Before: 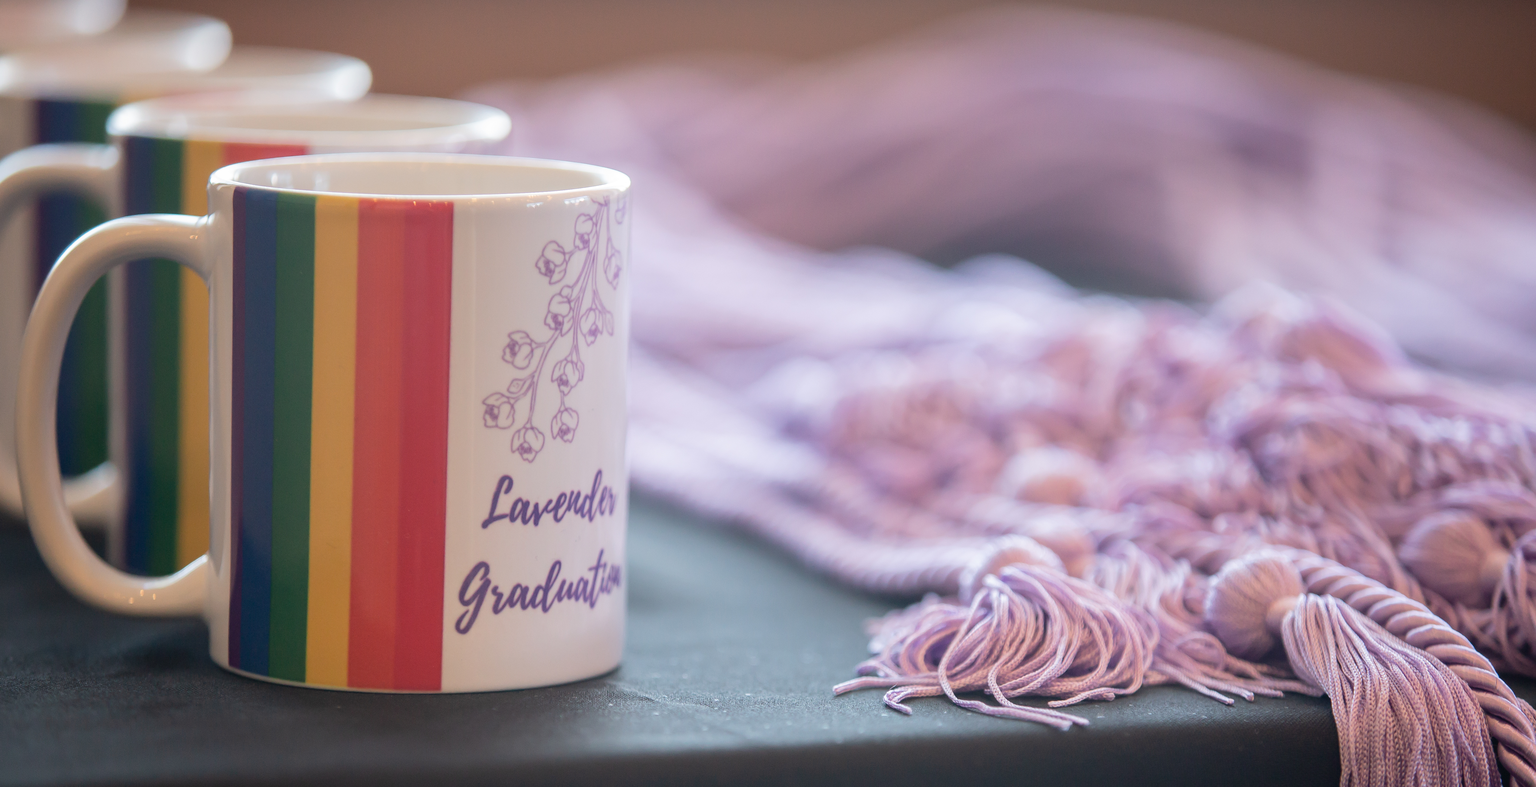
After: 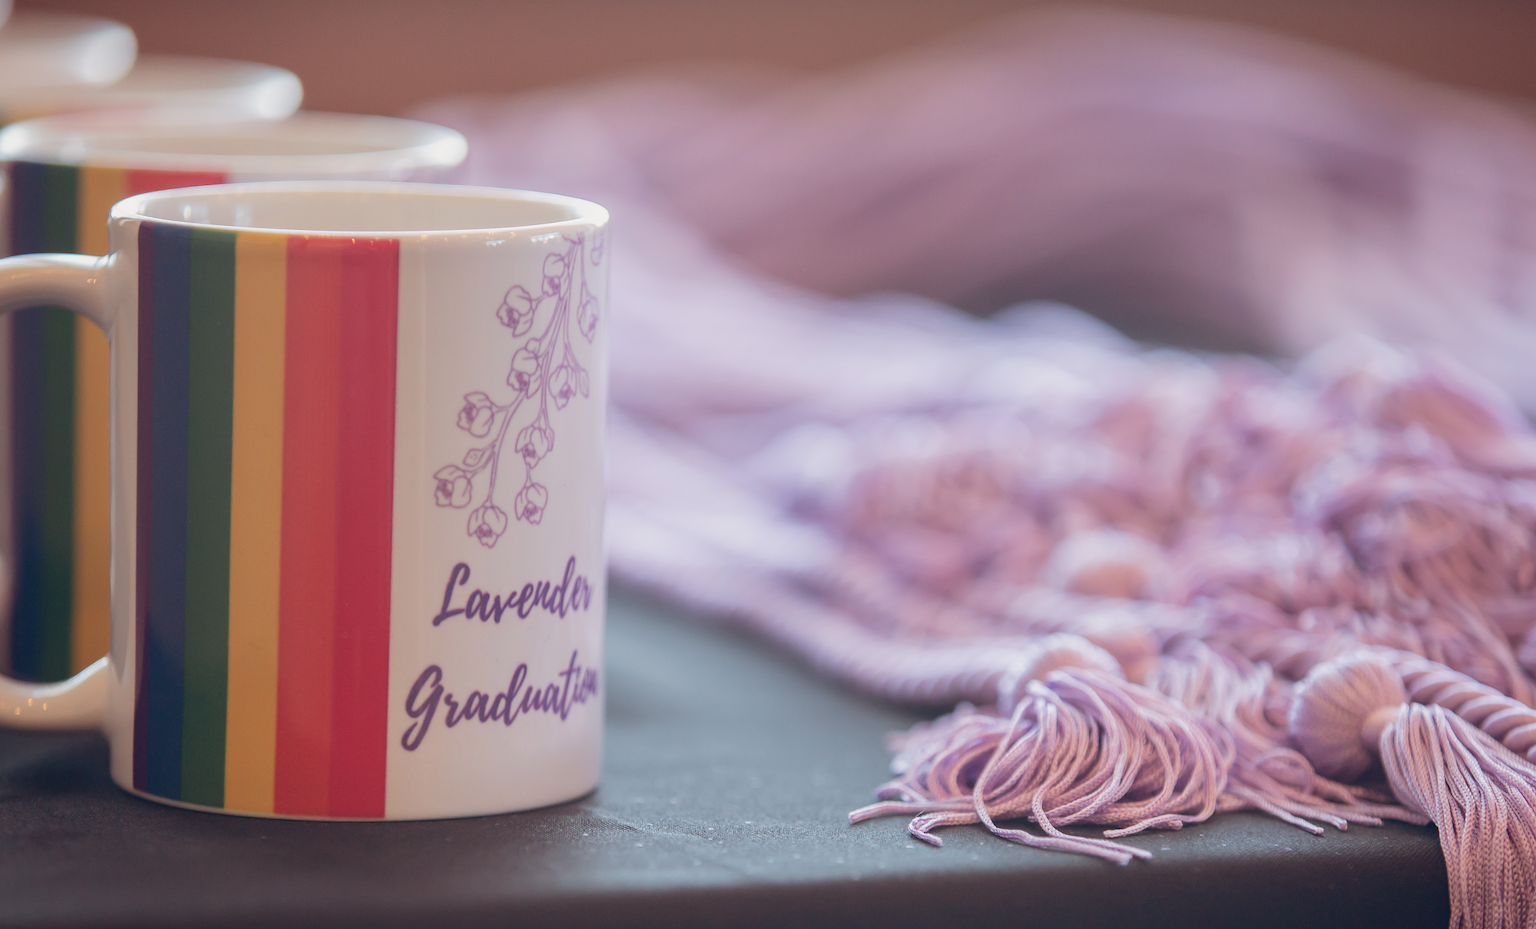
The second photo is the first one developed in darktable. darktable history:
color balance rgb: shadows lift › chroma 9.92%, shadows lift › hue 45.12°, power › luminance 3.26%, power › hue 231.93°, global offset › luminance 0.4%, global offset › chroma 0.21%, global offset › hue 255.02°
exposure: exposure -0.21 EV, compensate highlight preservation false
crop: left 7.598%, right 7.873%
white balance: red 1.009, blue 0.985
